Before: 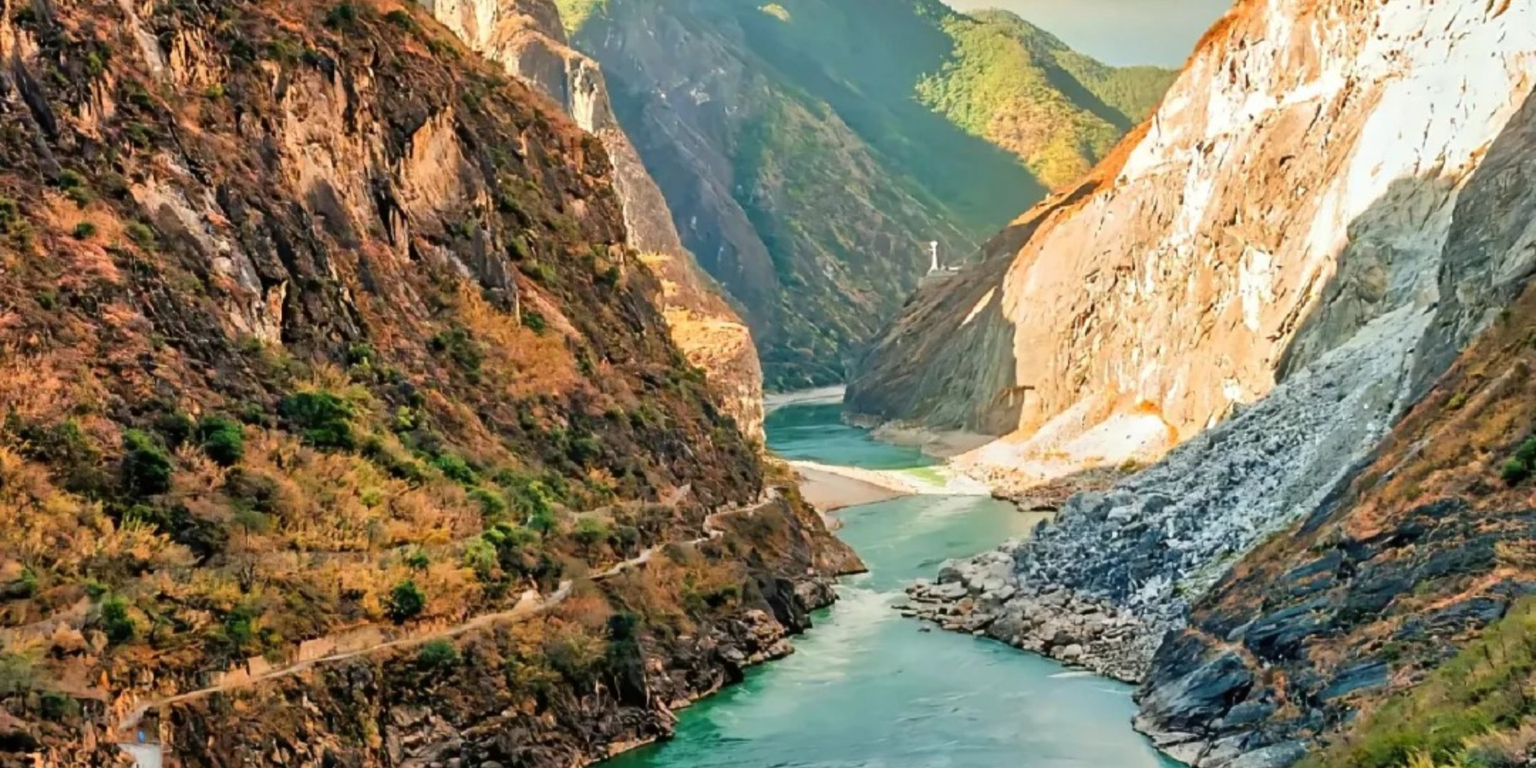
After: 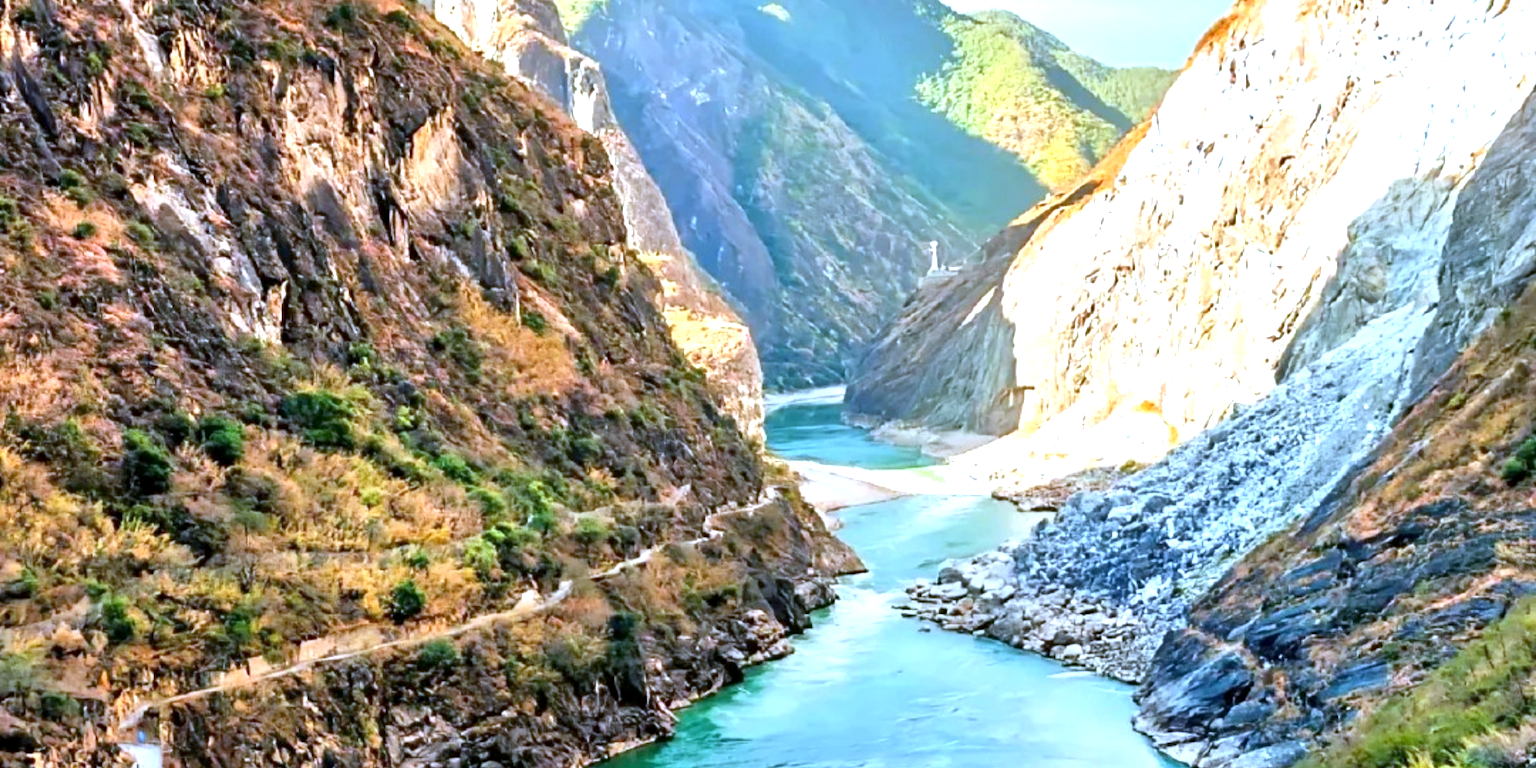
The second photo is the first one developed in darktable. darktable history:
exposure: black level correction 0.001, exposure 1 EV, compensate highlight preservation false
white balance: red 0.871, blue 1.249
